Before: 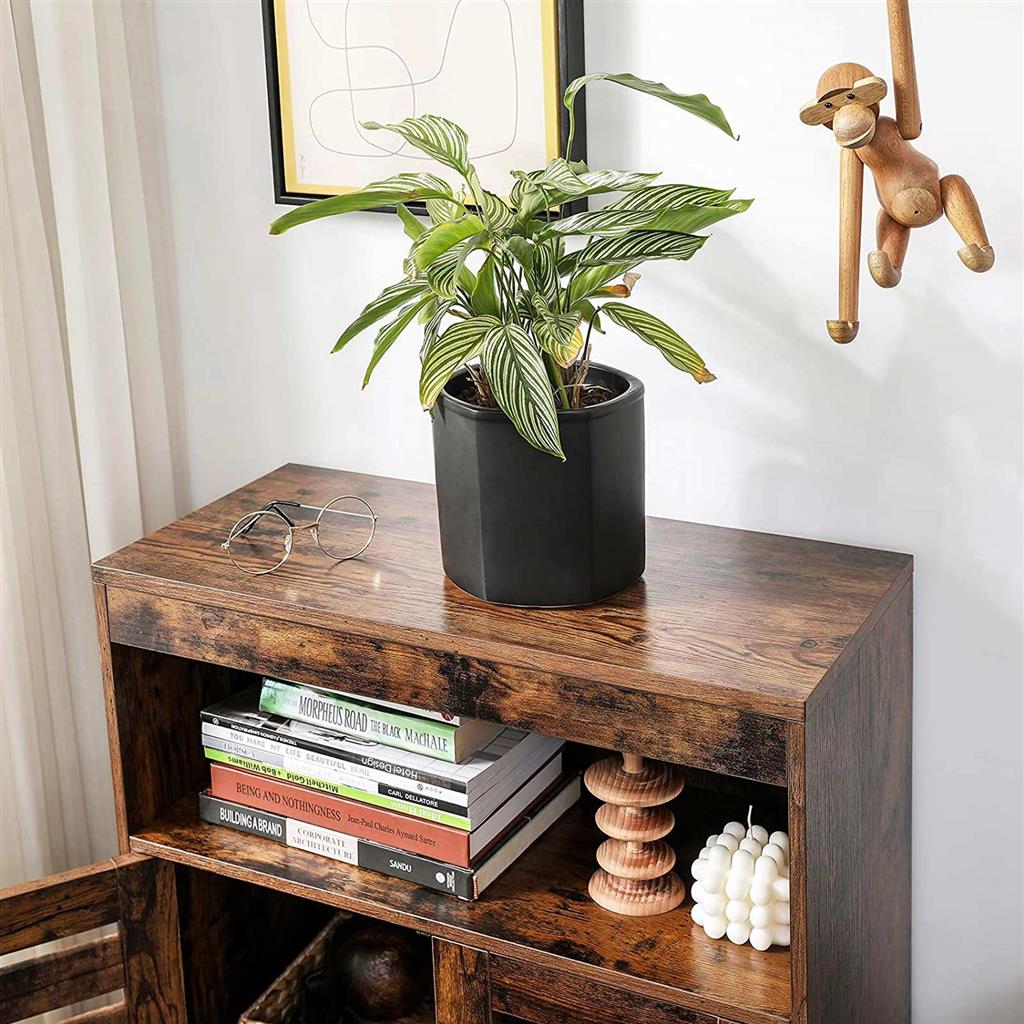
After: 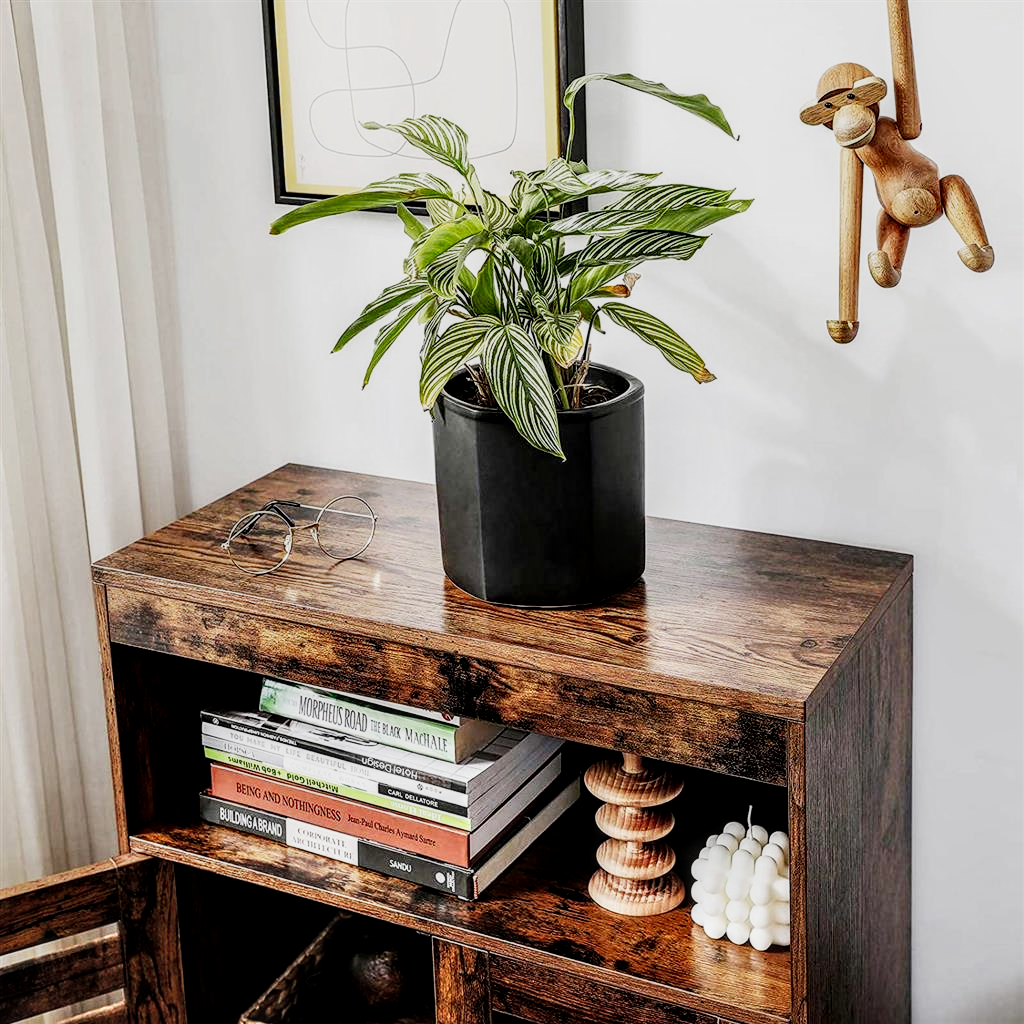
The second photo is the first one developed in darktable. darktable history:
sigmoid: contrast 1.7, skew -0.1, preserve hue 0%, red attenuation 0.1, red rotation 0.035, green attenuation 0.1, green rotation -0.017, blue attenuation 0.15, blue rotation -0.052, base primaries Rec2020
local contrast: highlights 59%, detail 145%
